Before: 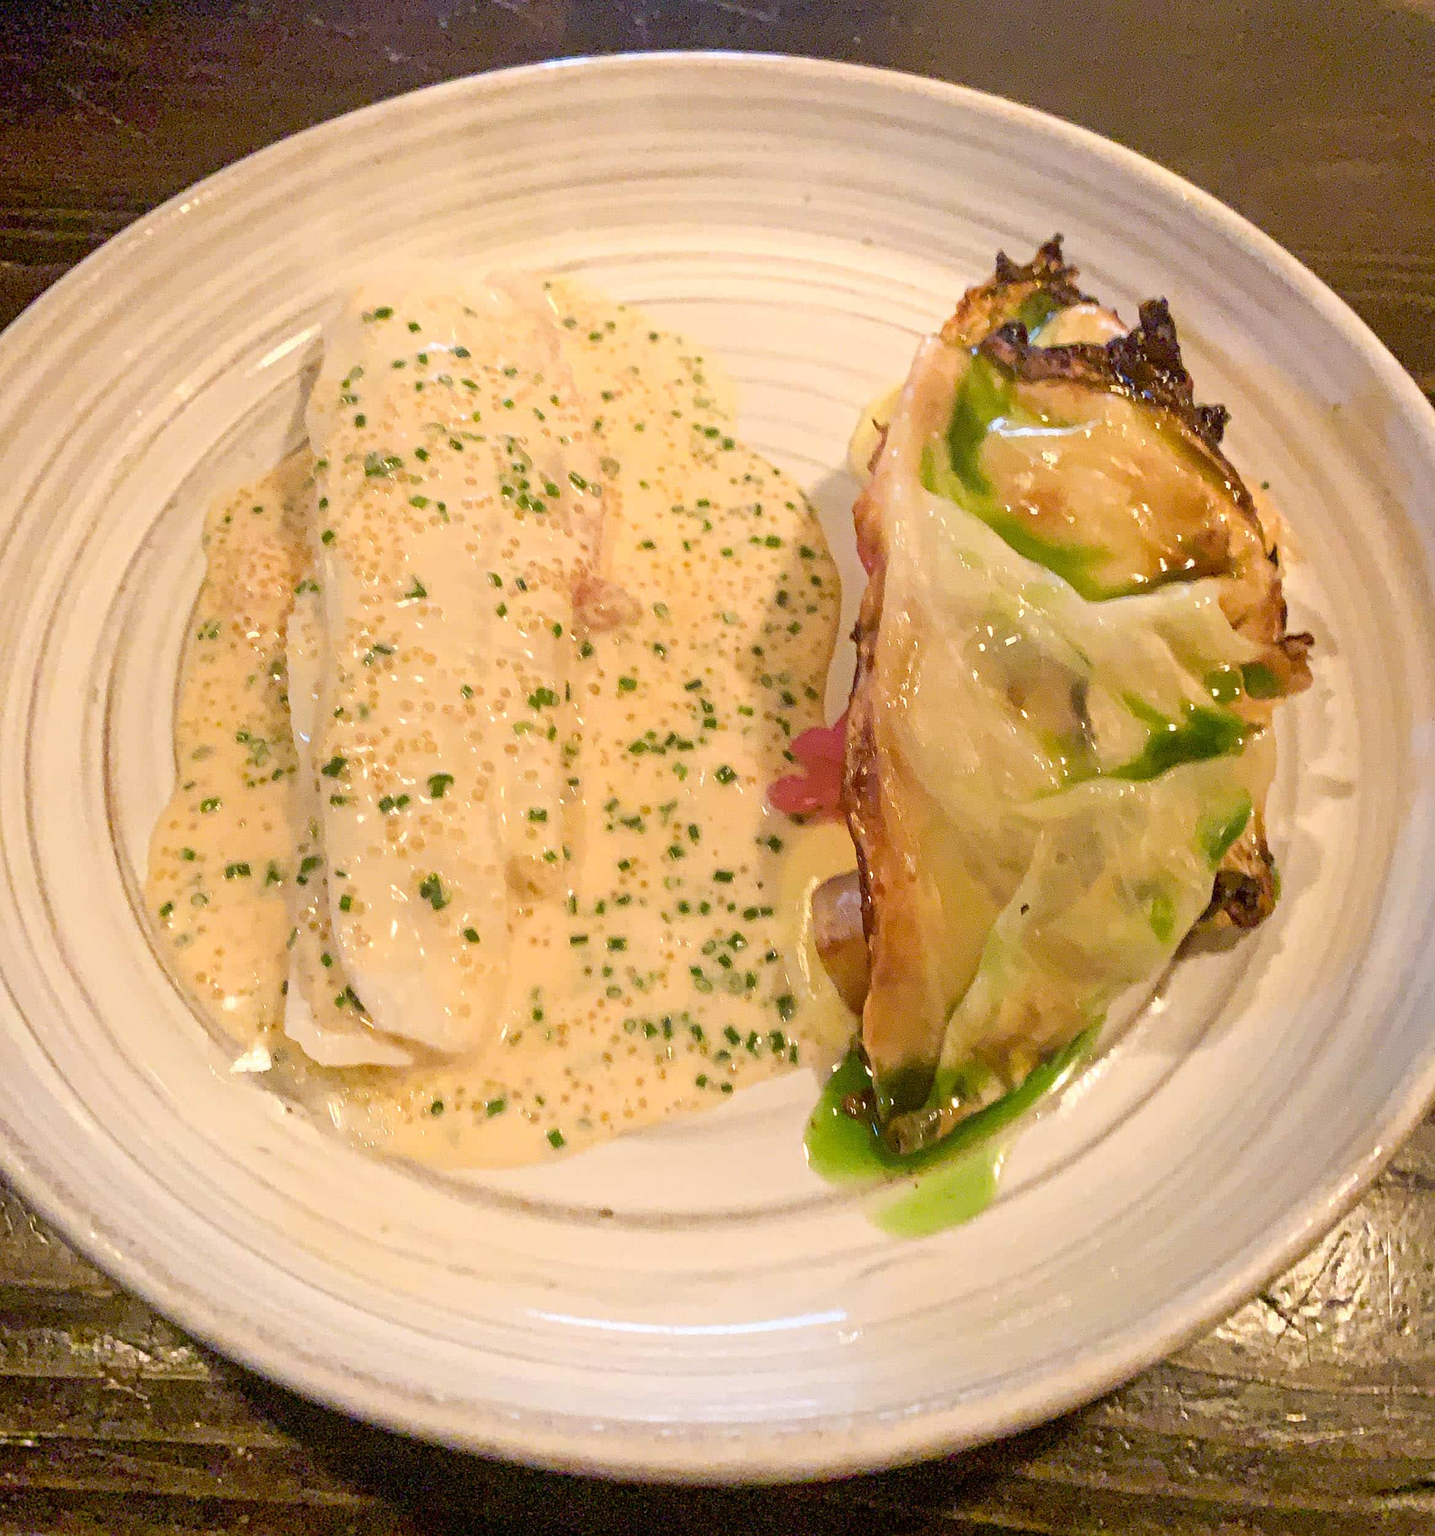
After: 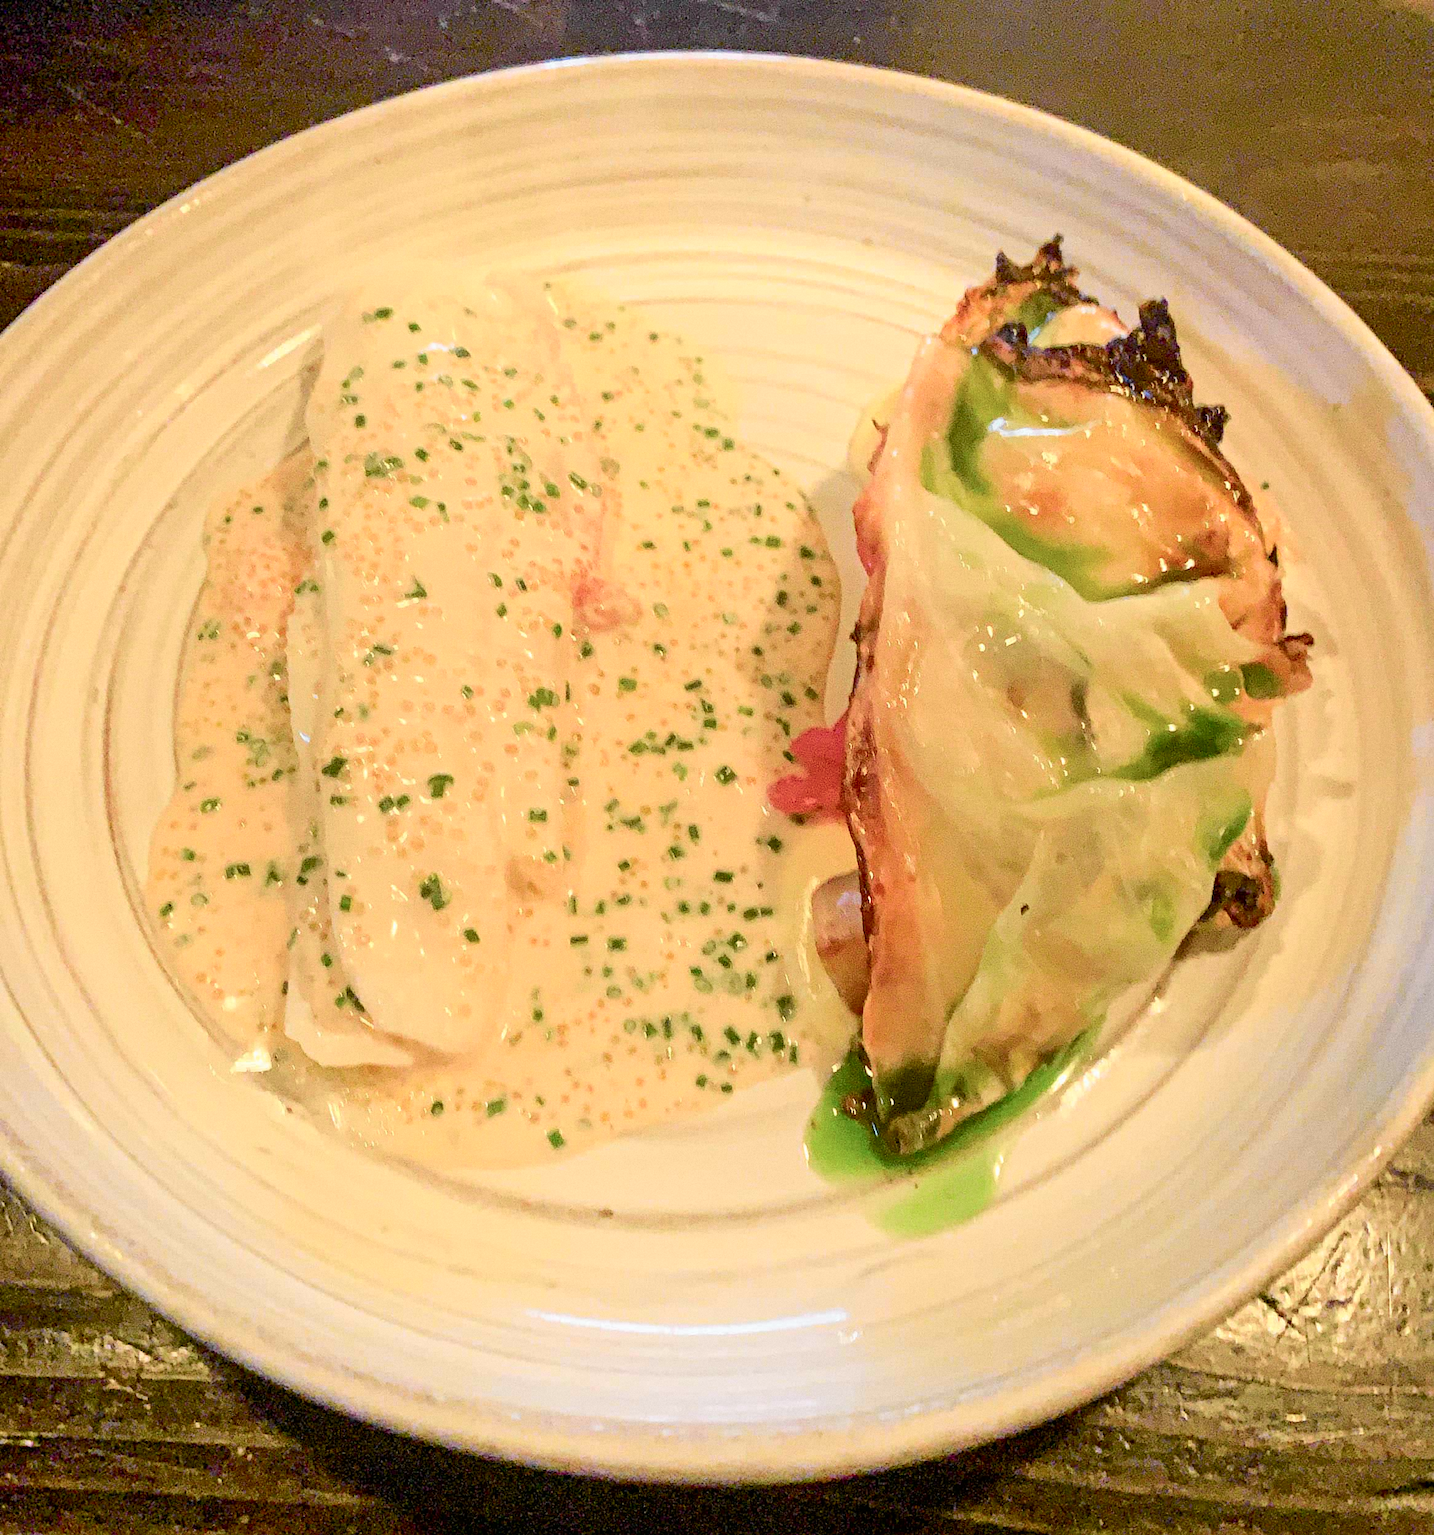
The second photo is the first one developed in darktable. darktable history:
tone curve: curves: ch0 [(0, 0) (0.037, 0.011) (0.131, 0.108) (0.279, 0.279) (0.476, 0.554) (0.617, 0.693) (0.704, 0.77) (0.813, 0.852) (0.916, 0.924) (1, 0.993)]; ch1 [(0, 0) (0.318, 0.278) (0.444, 0.427) (0.493, 0.492) (0.508, 0.502) (0.534, 0.531) (0.562, 0.571) (0.626, 0.667) (0.746, 0.764) (1, 1)]; ch2 [(0, 0) (0.316, 0.292) (0.381, 0.37) (0.423, 0.448) (0.476, 0.492) (0.502, 0.498) (0.522, 0.518) (0.533, 0.532) (0.586, 0.631) (0.634, 0.663) (0.7, 0.7) (0.861, 0.808) (1, 0.951)], color space Lab, independent channels, preserve colors none
grain: coarseness 0.47 ISO
